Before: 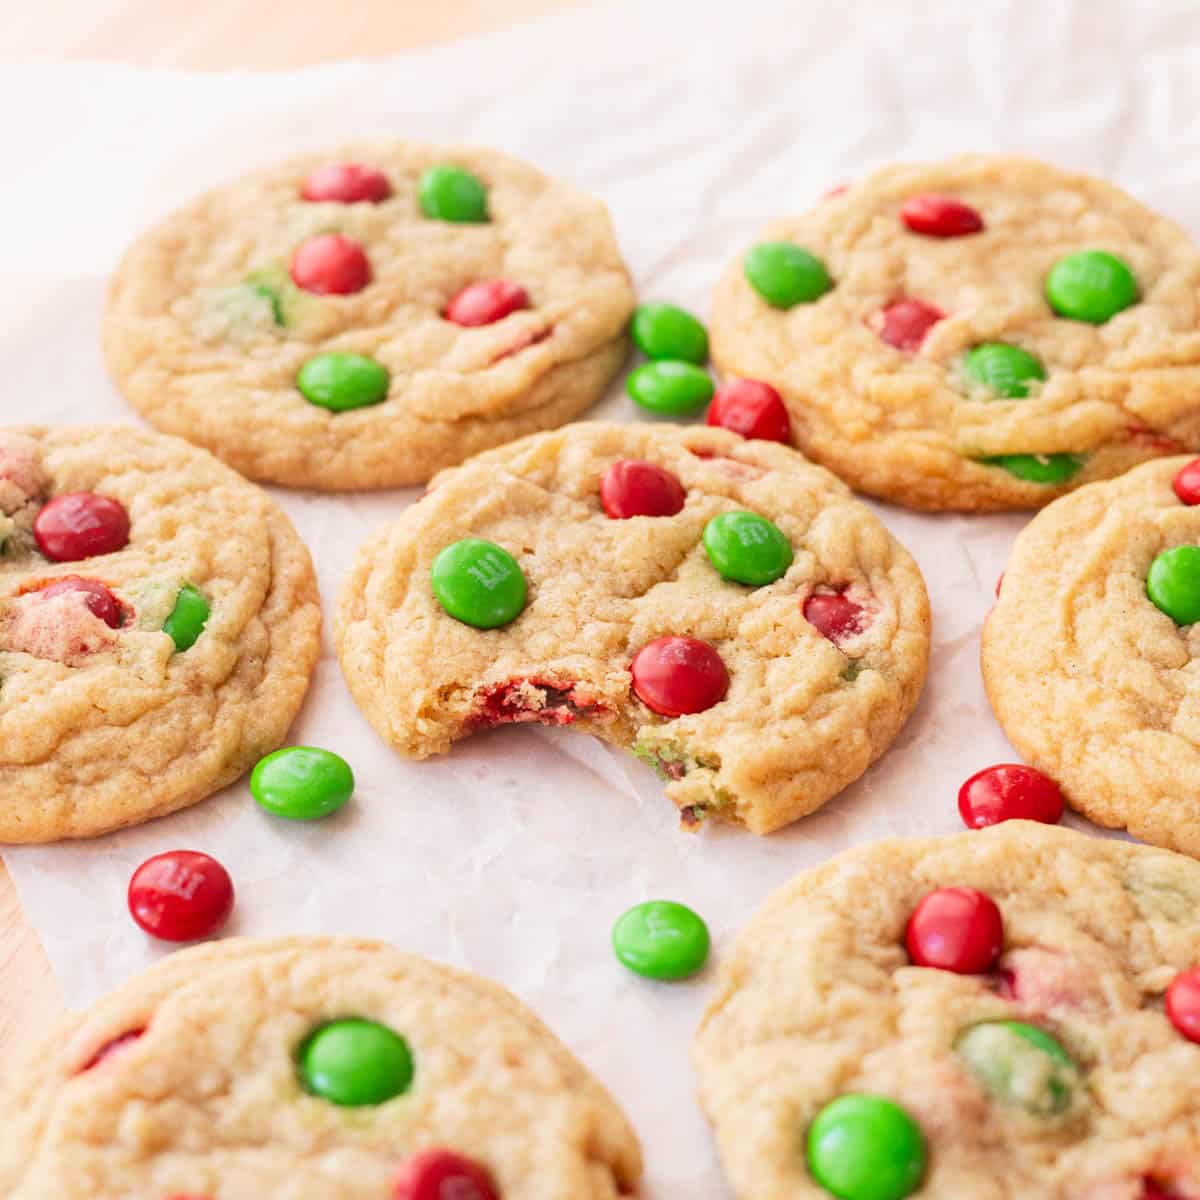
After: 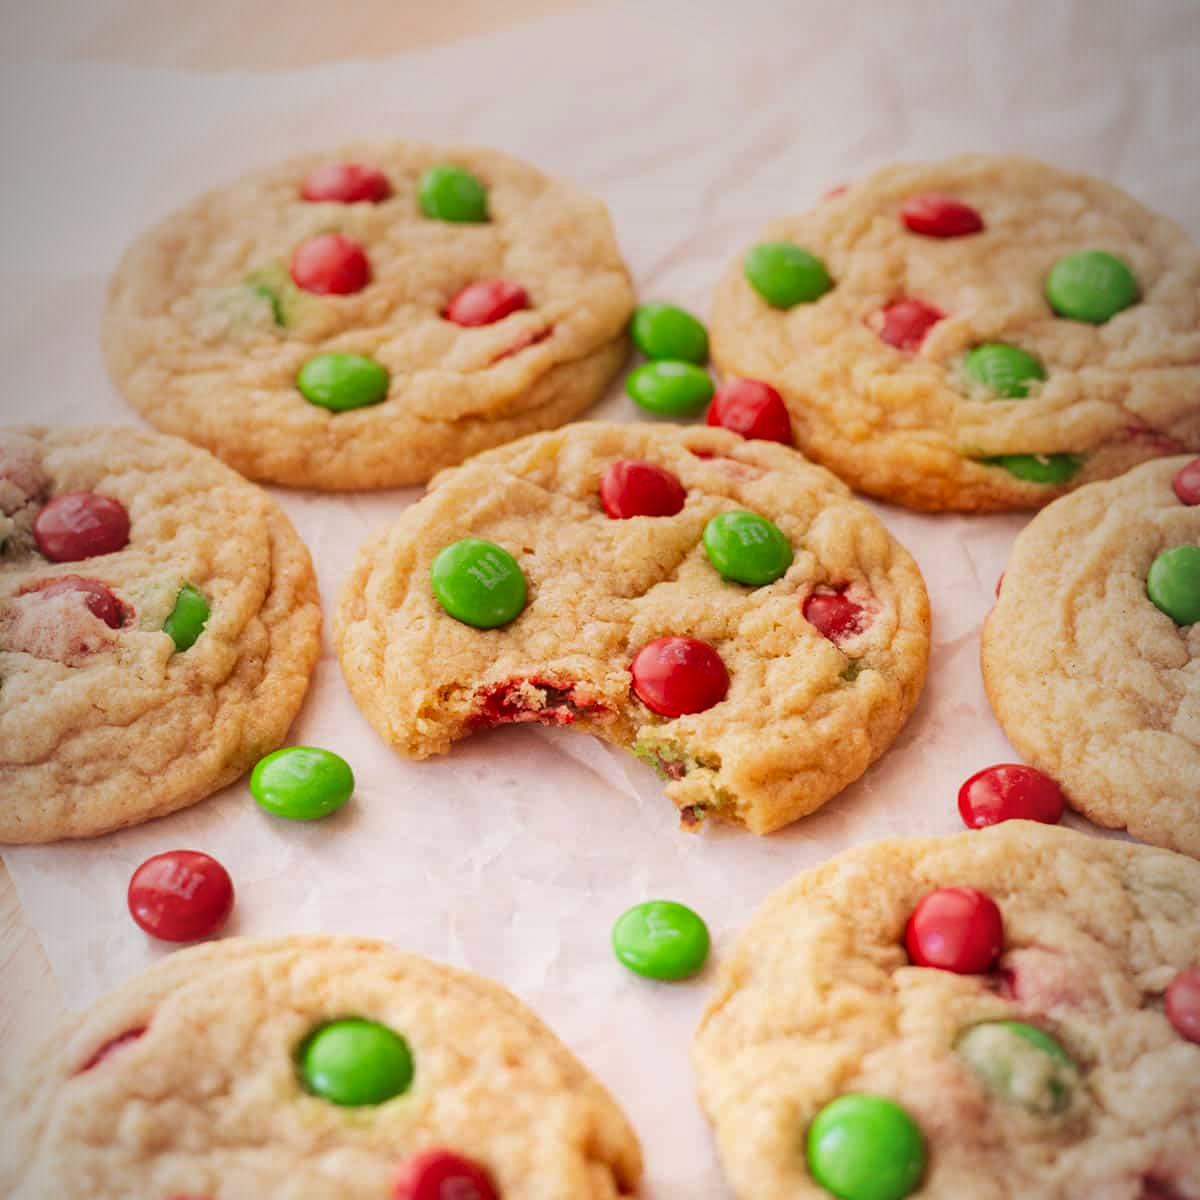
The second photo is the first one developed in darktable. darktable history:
rgb levels: mode RGB, independent channels, levels [[0, 0.5, 1], [0, 0.521, 1], [0, 0.536, 1]]
graduated density: on, module defaults
vignetting: fall-off start 97%, fall-off radius 100%, width/height ratio 0.609, unbound false
